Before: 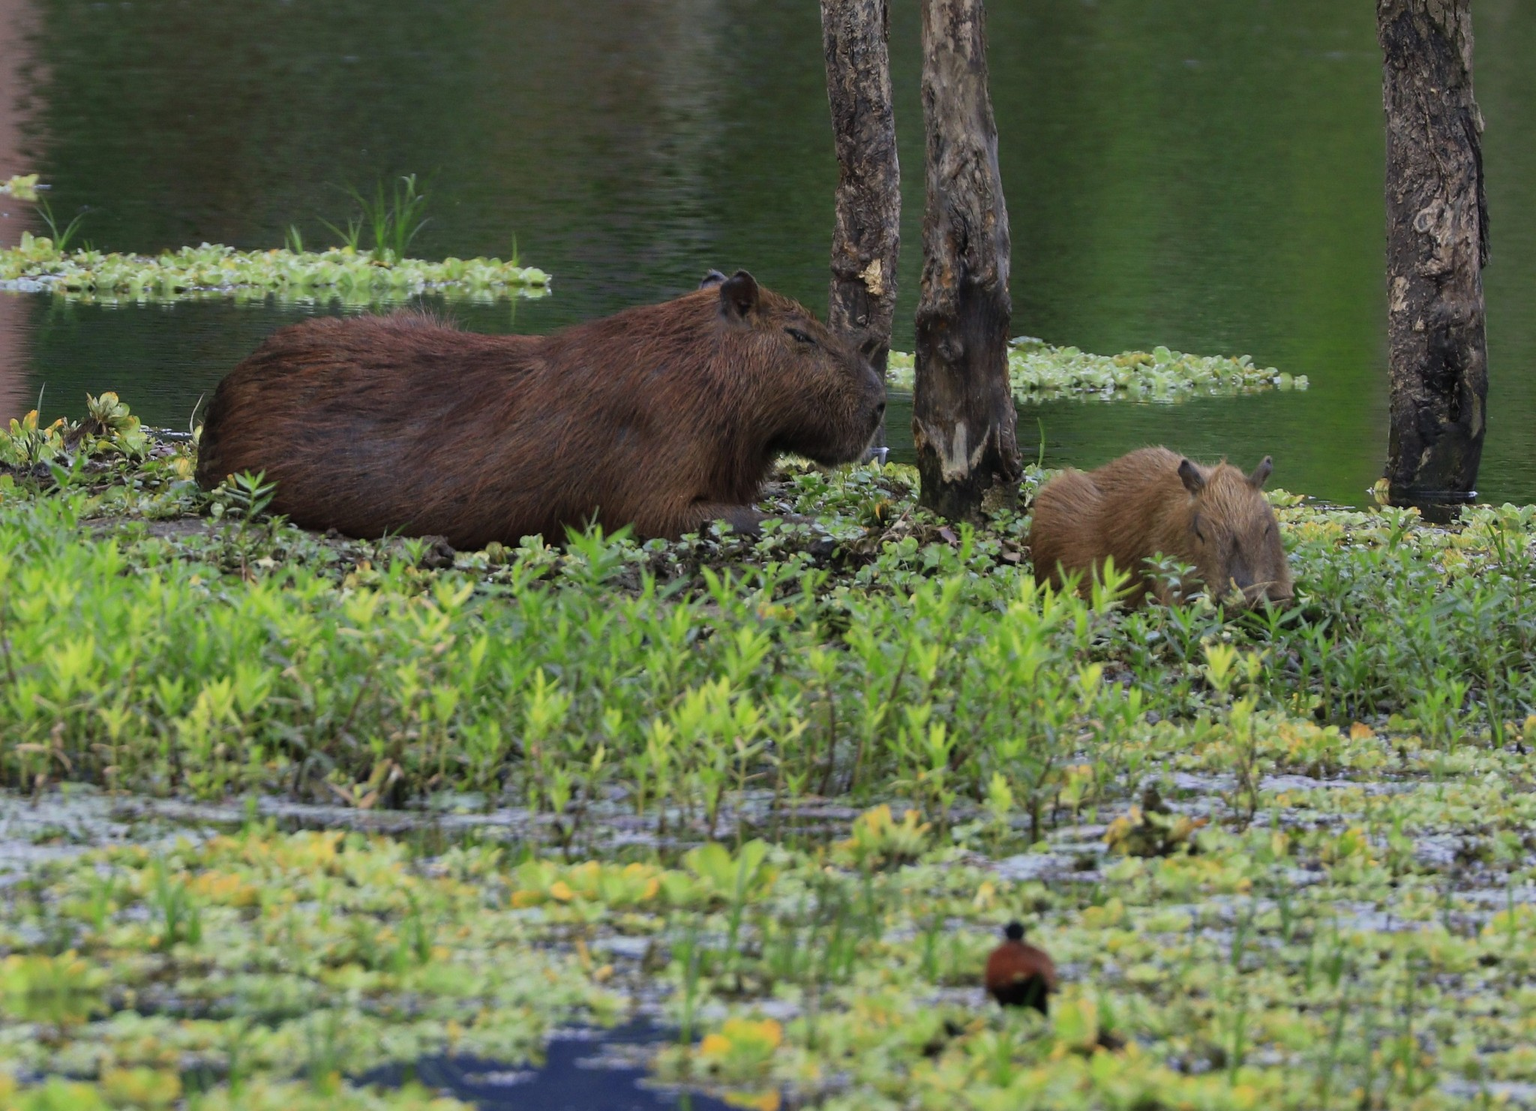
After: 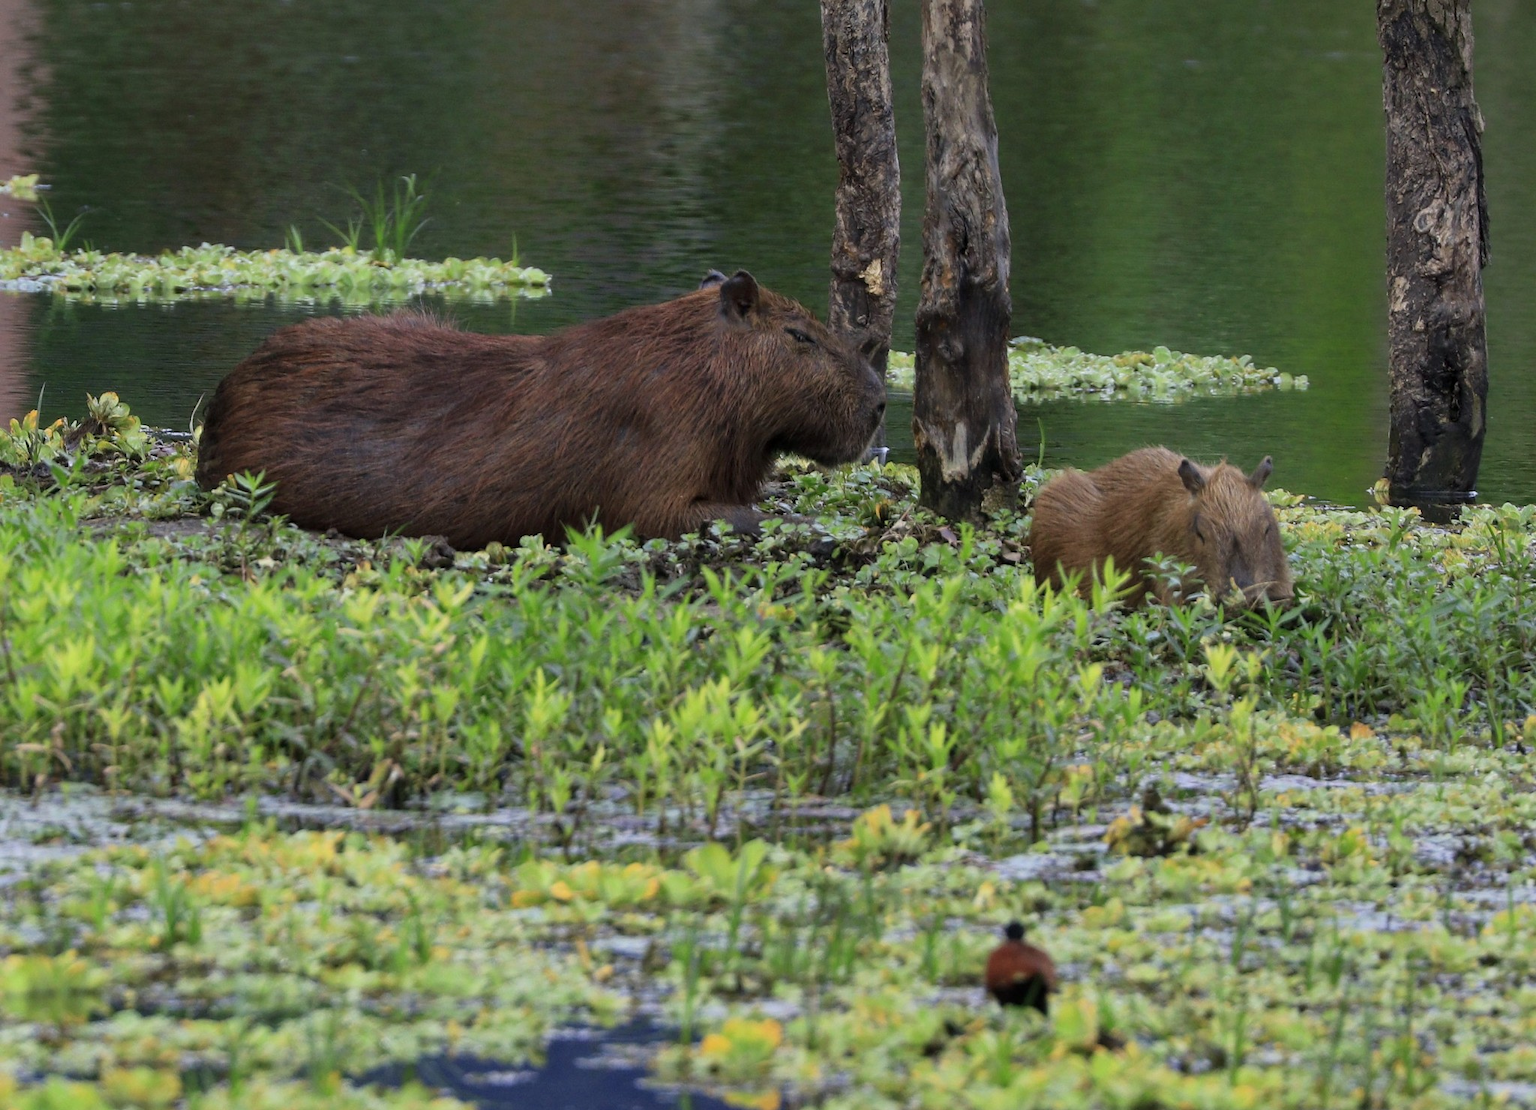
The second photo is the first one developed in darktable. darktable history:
local contrast: highlights 106%, shadows 97%, detail 119%, midtone range 0.2
